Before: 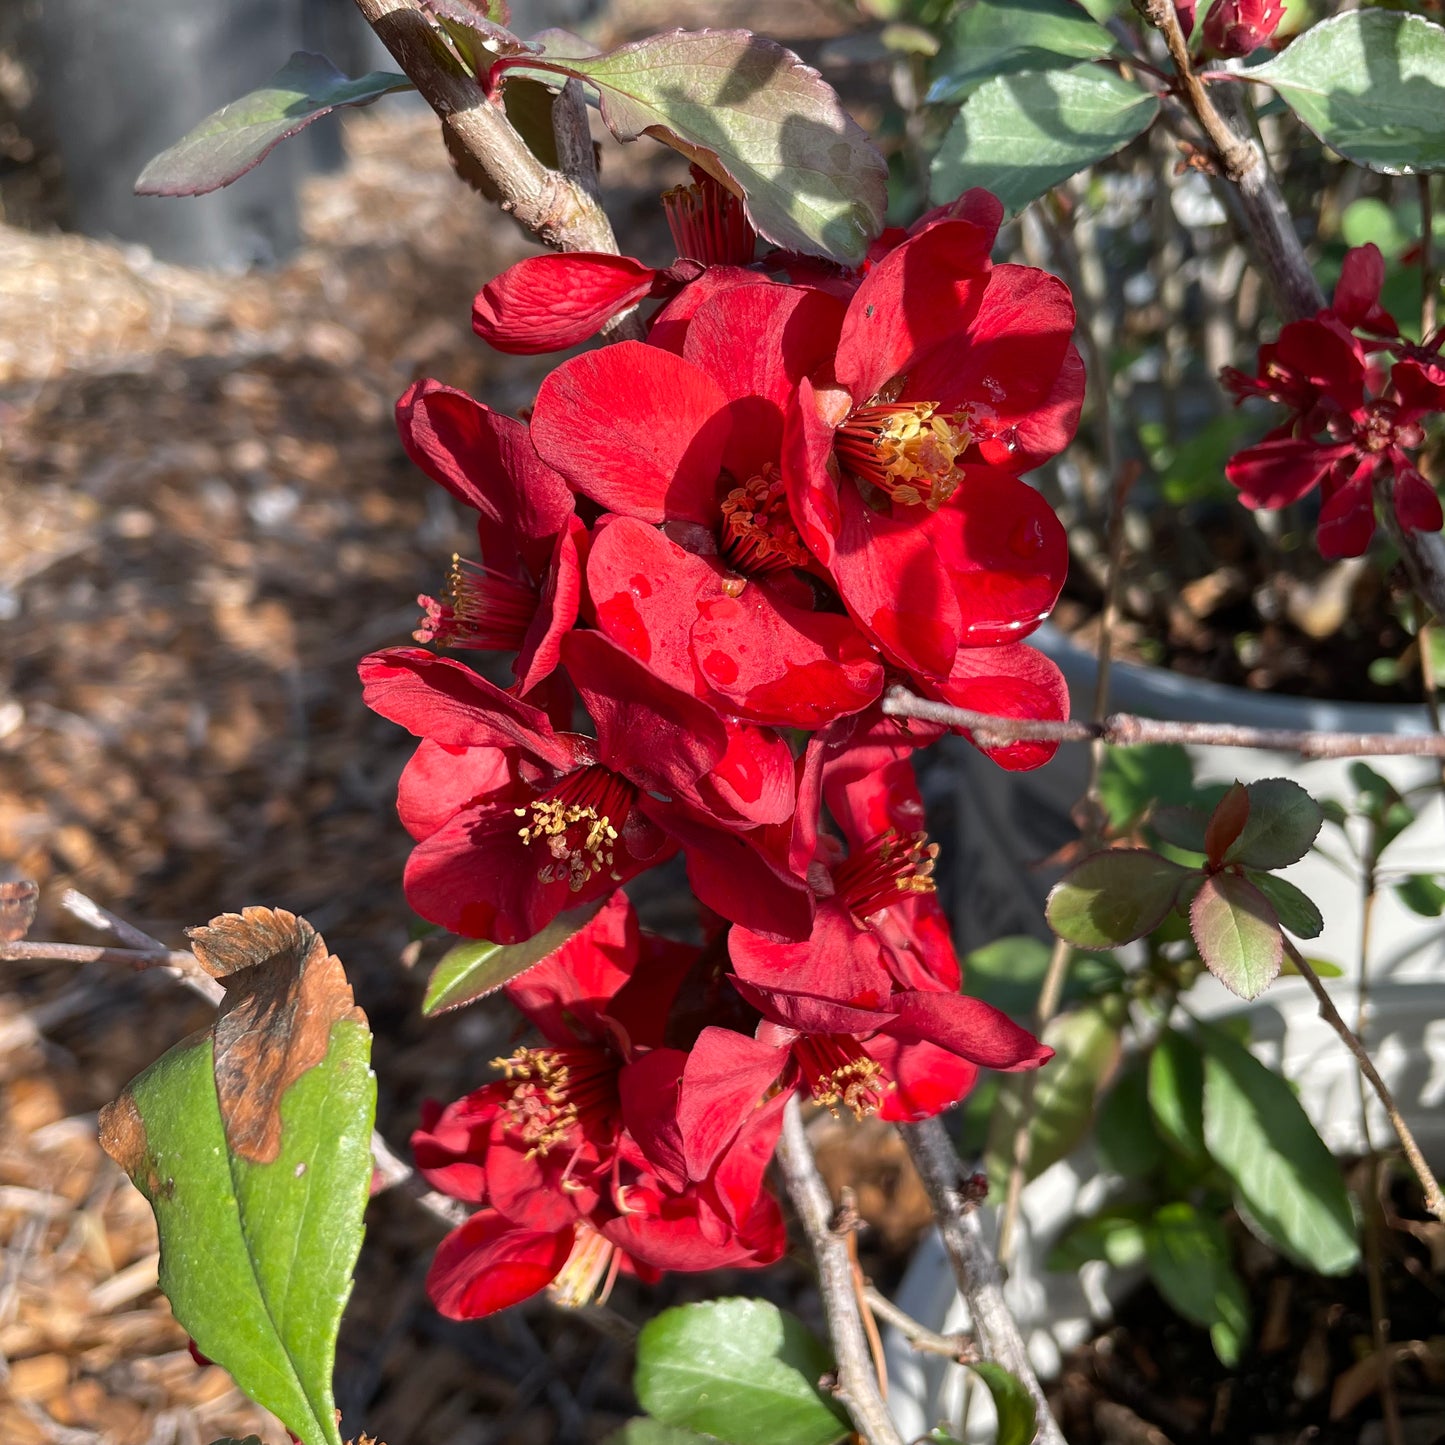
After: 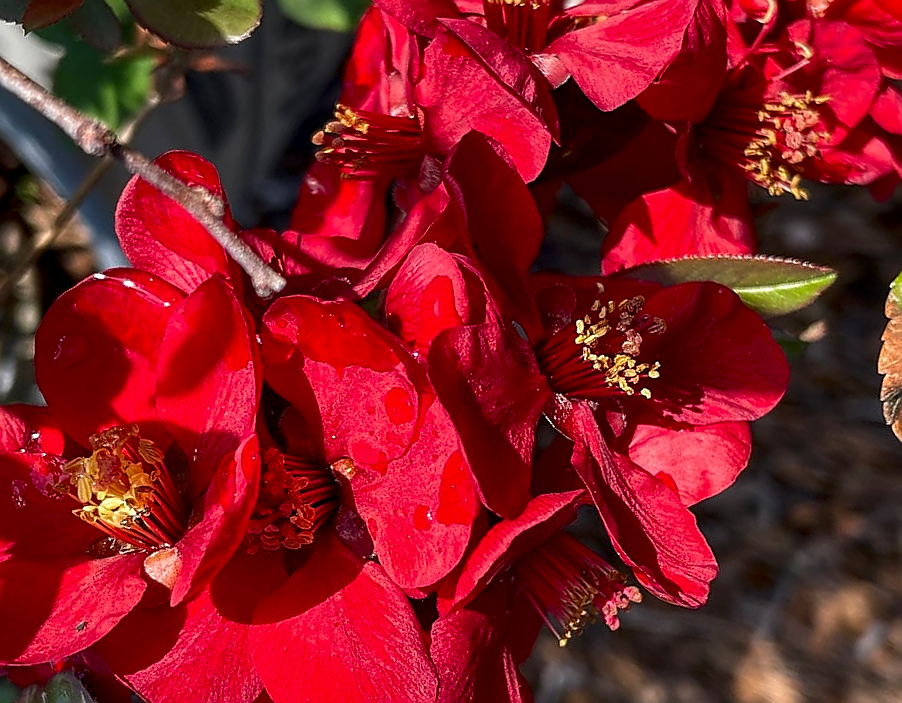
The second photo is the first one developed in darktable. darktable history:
contrast brightness saturation: contrast 0.127, brightness -0.055, saturation 0.164
base curve: curves: ch0 [(0, 0) (0.74, 0.67) (1, 1)]
local contrast: detail 130%
crop and rotate: angle 147.37°, left 9.168%, top 15.68%, right 4.579%, bottom 17.031%
sharpen: radius 1.377, amount 1.247, threshold 0.631
